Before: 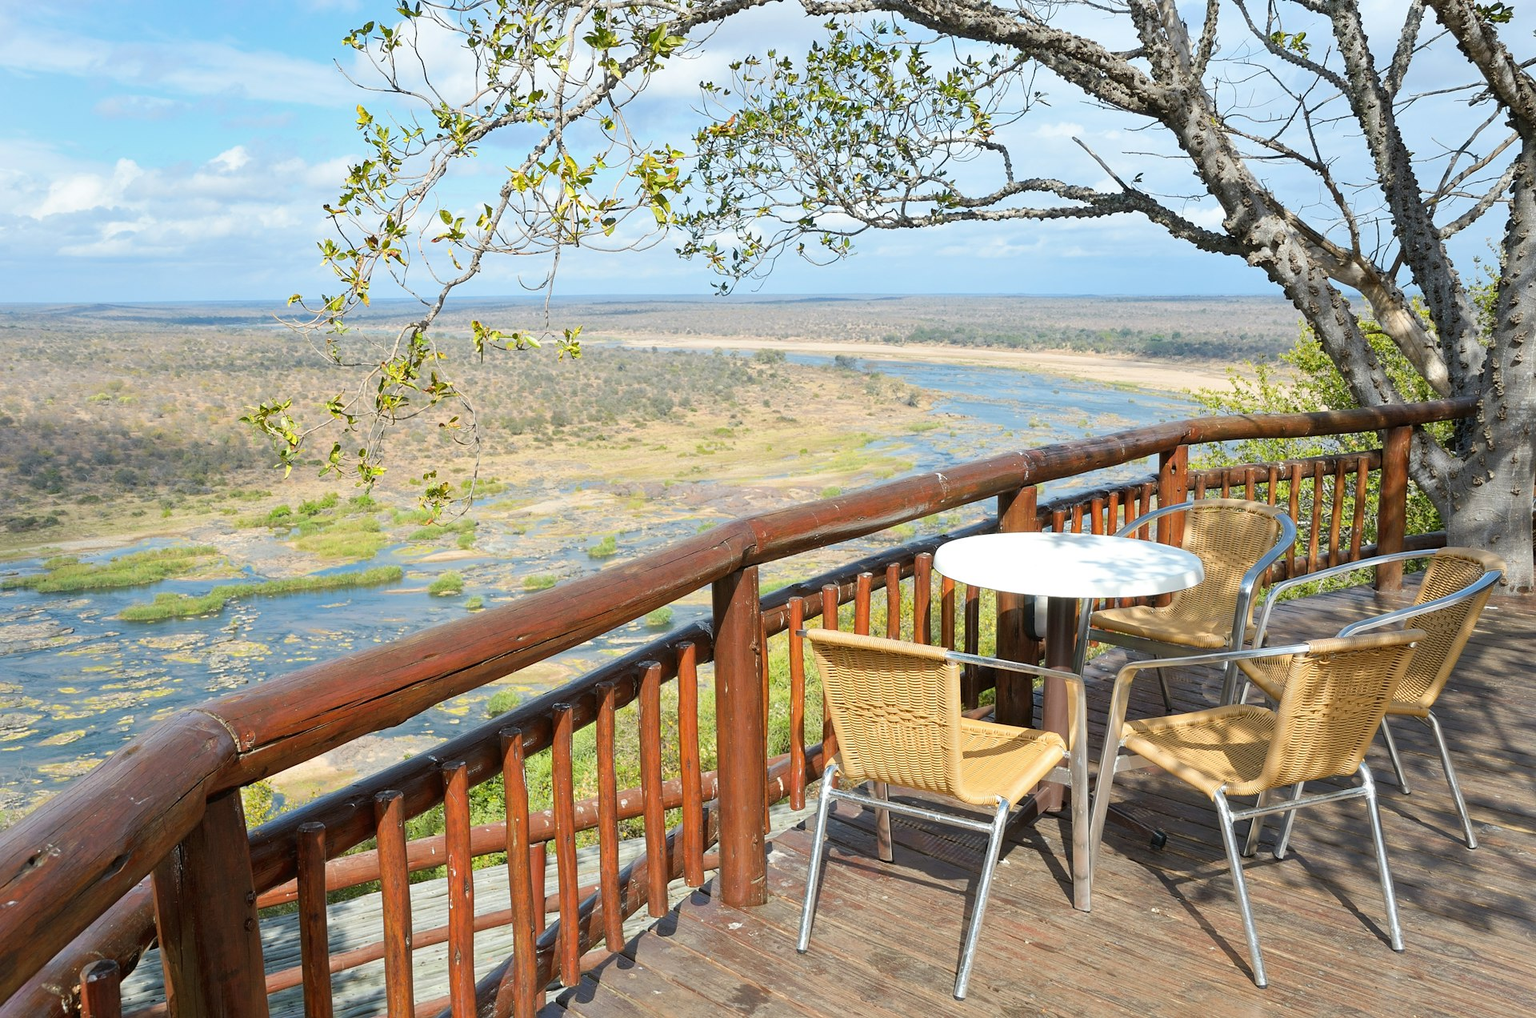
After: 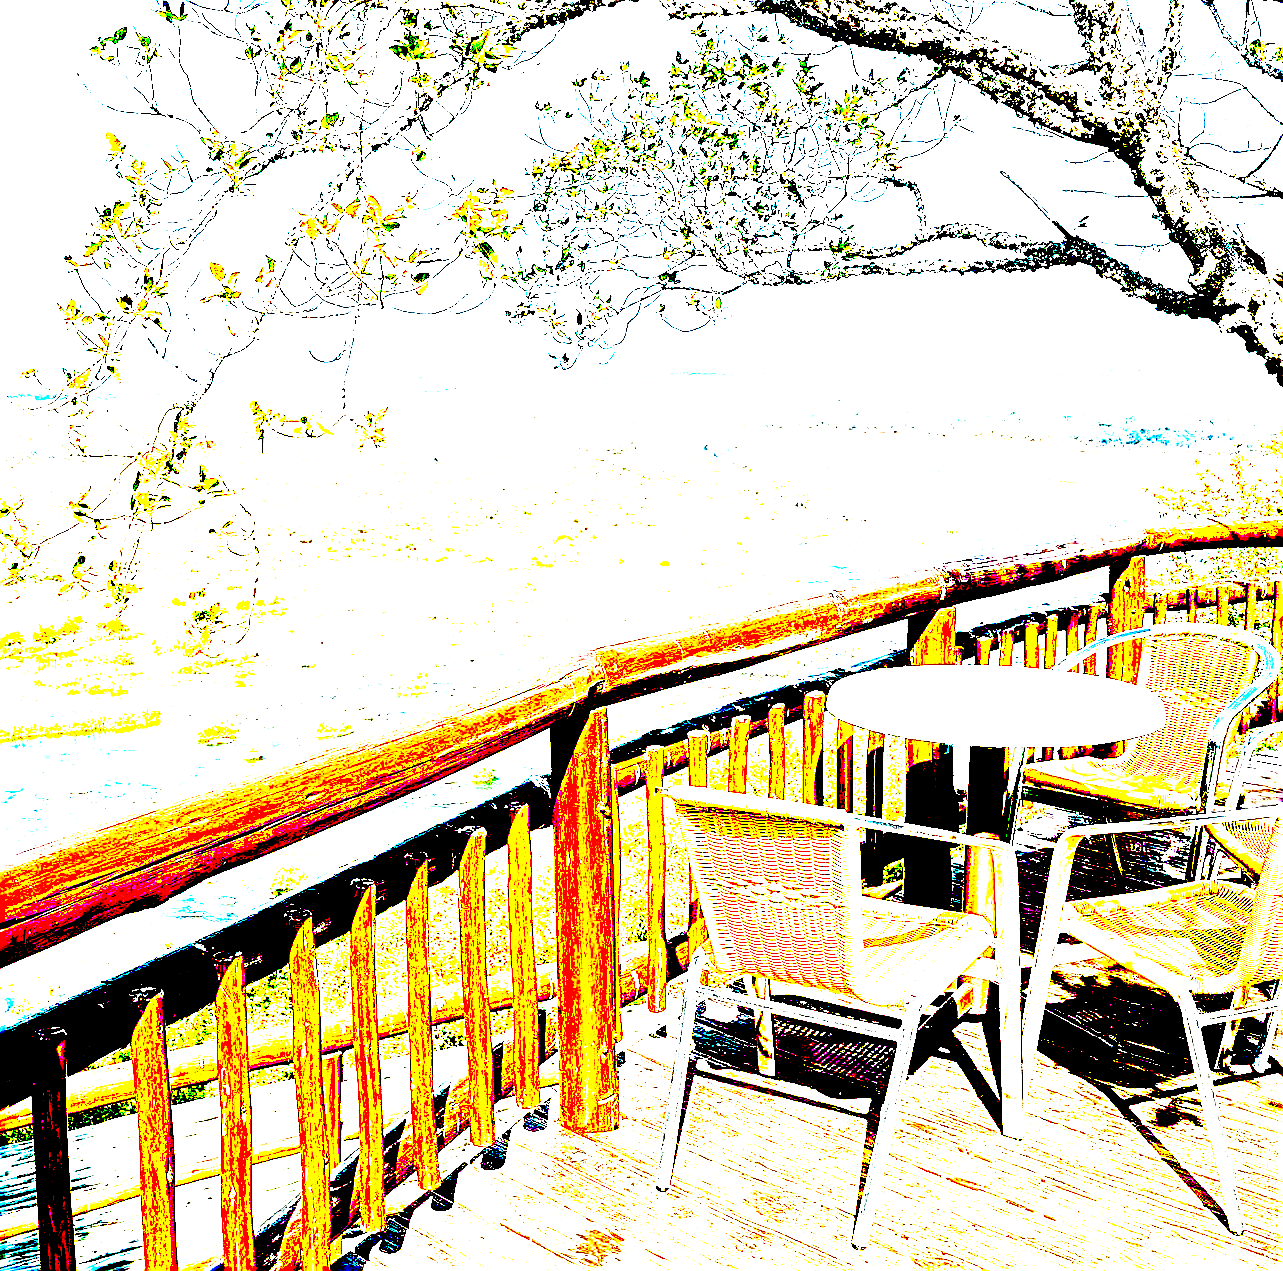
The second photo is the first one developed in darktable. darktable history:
sharpen: amount 2
exposure: black level correction 0.1, exposure 3 EV, compensate highlight preservation false
crop and rotate: left 17.732%, right 15.423%
